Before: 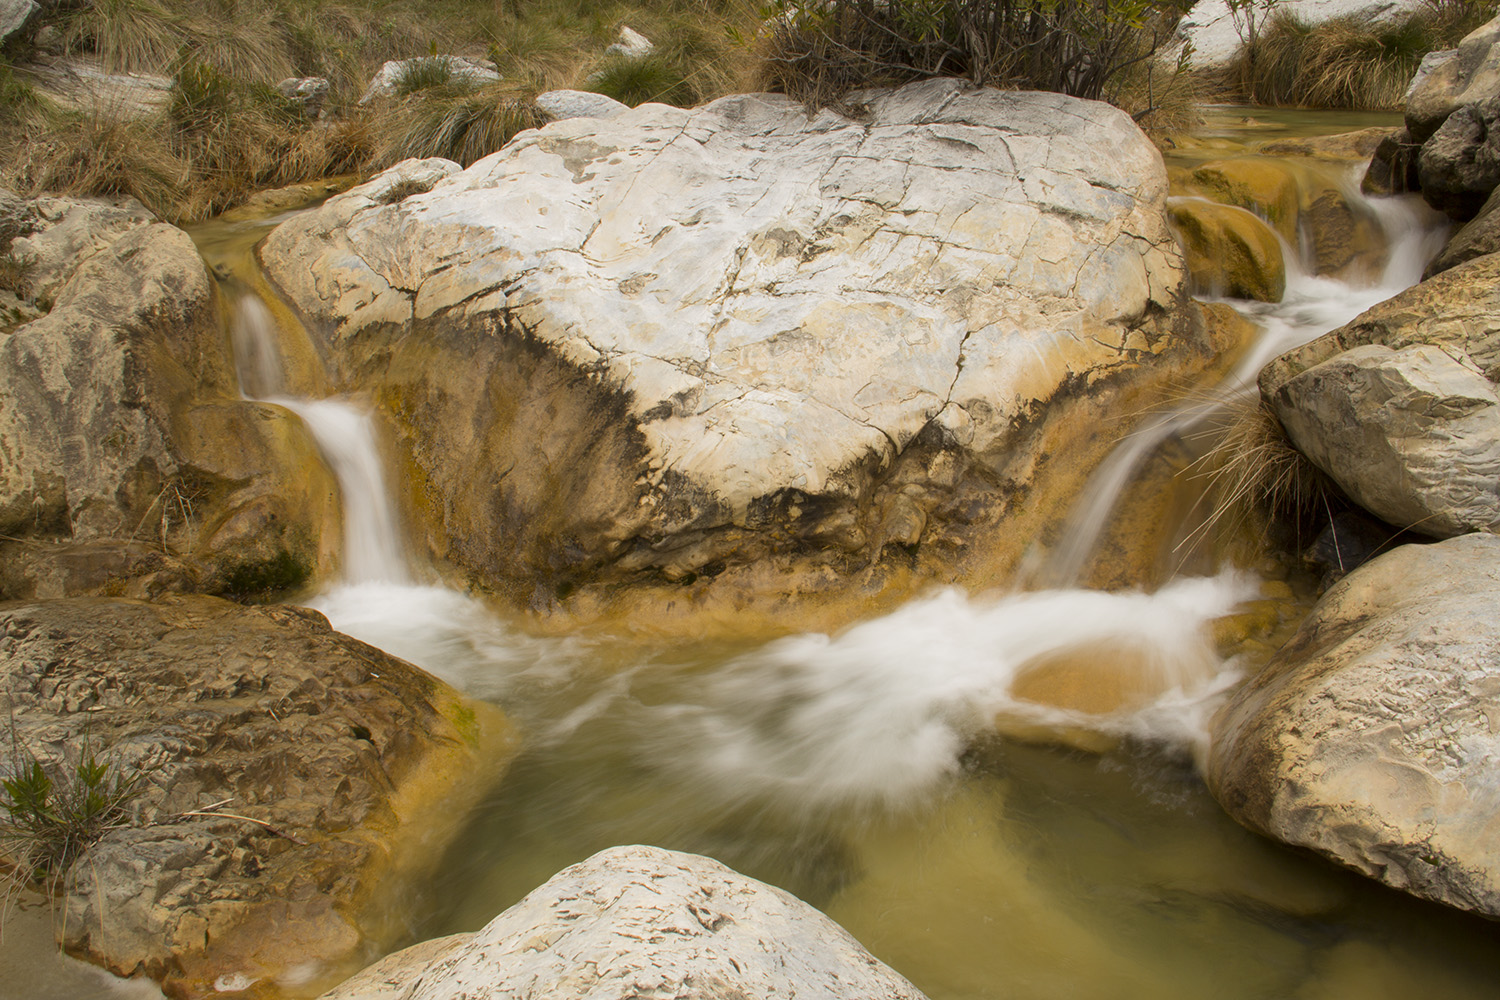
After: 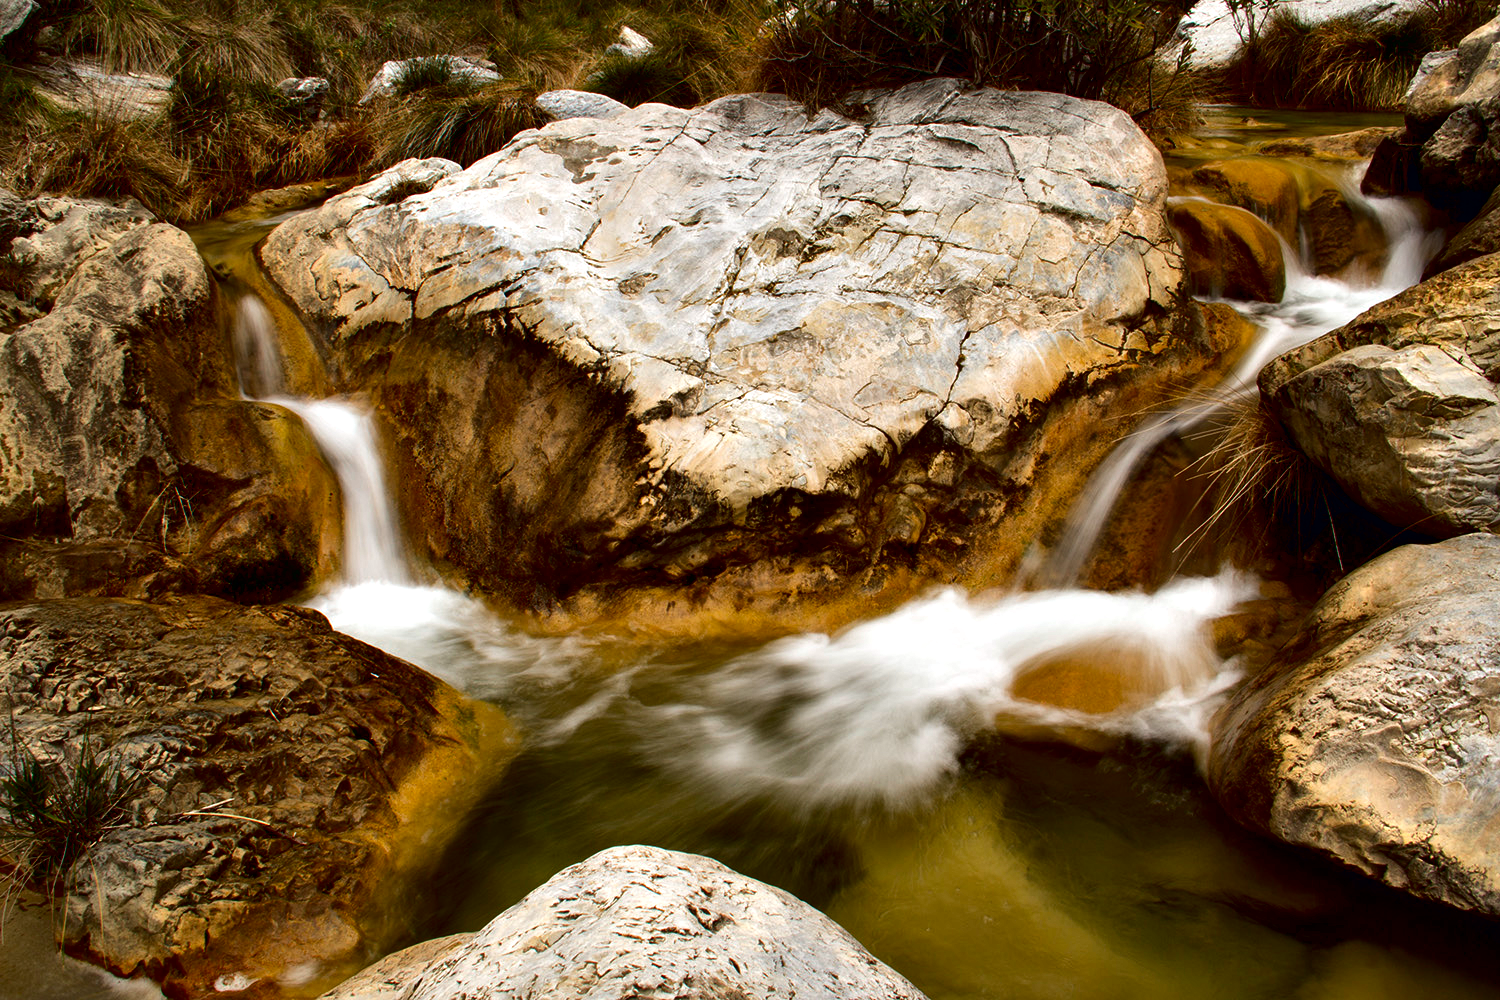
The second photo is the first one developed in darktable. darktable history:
contrast brightness saturation: contrast 0.099, brightness -0.274, saturation 0.139
contrast equalizer: y [[0.6 ×6], [0.55 ×6], [0 ×6], [0 ×6], [0 ×6]]
local contrast: mode bilateral grid, contrast 19, coarseness 50, detail 141%, midtone range 0.2
